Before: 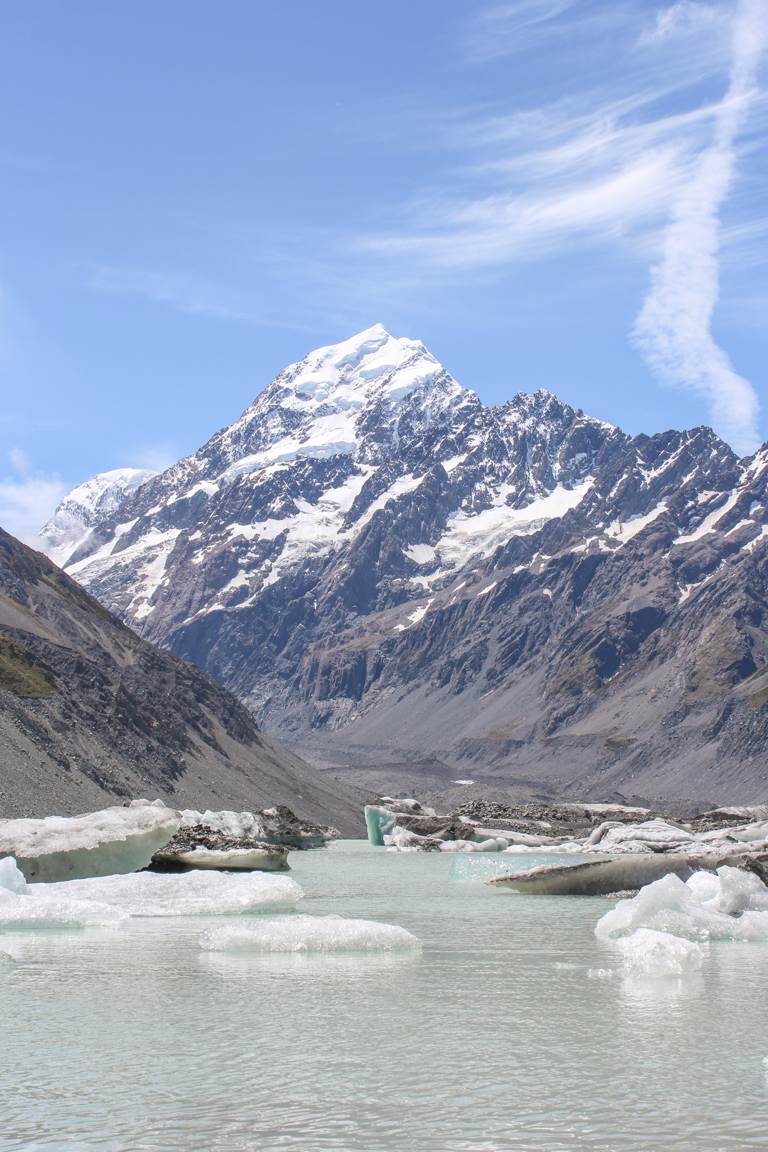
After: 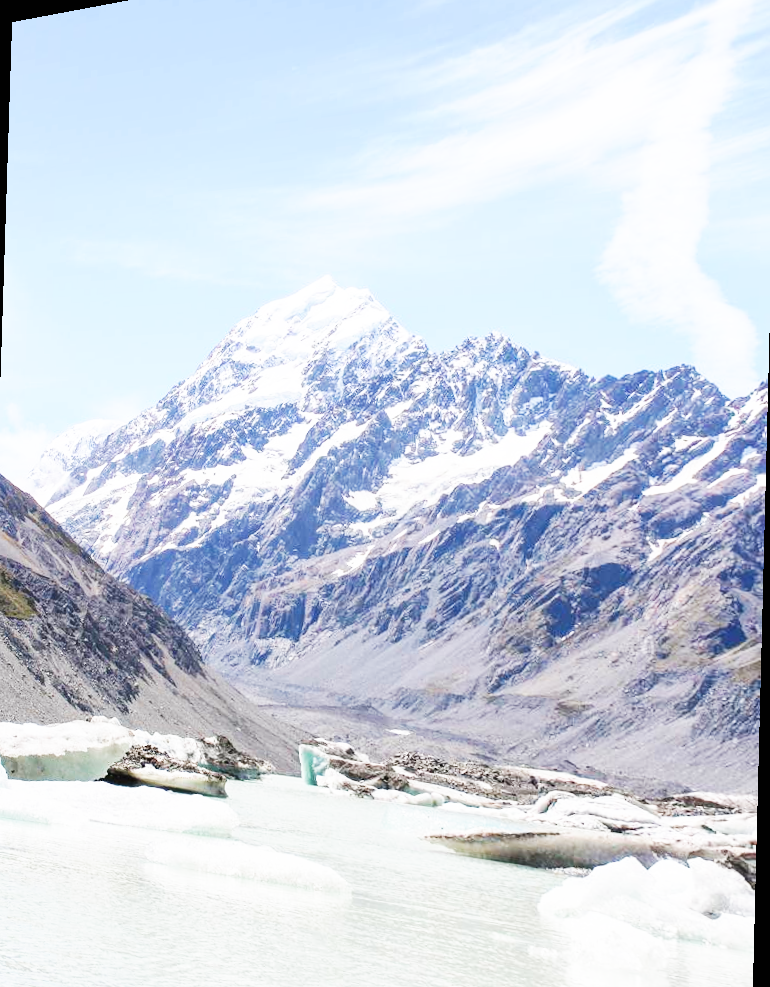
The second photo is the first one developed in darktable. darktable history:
base curve: curves: ch0 [(0, 0) (0.007, 0.004) (0.027, 0.03) (0.046, 0.07) (0.207, 0.54) (0.442, 0.872) (0.673, 0.972) (1, 1)], preserve colors none
rotate and perspective: rotation 1.69°, lens shift (vertical) -0.023, lens shift (horizontal) -0.291, crop left 0.025, crop right 0.988, crop top 0.092, crop bottom 0.842
